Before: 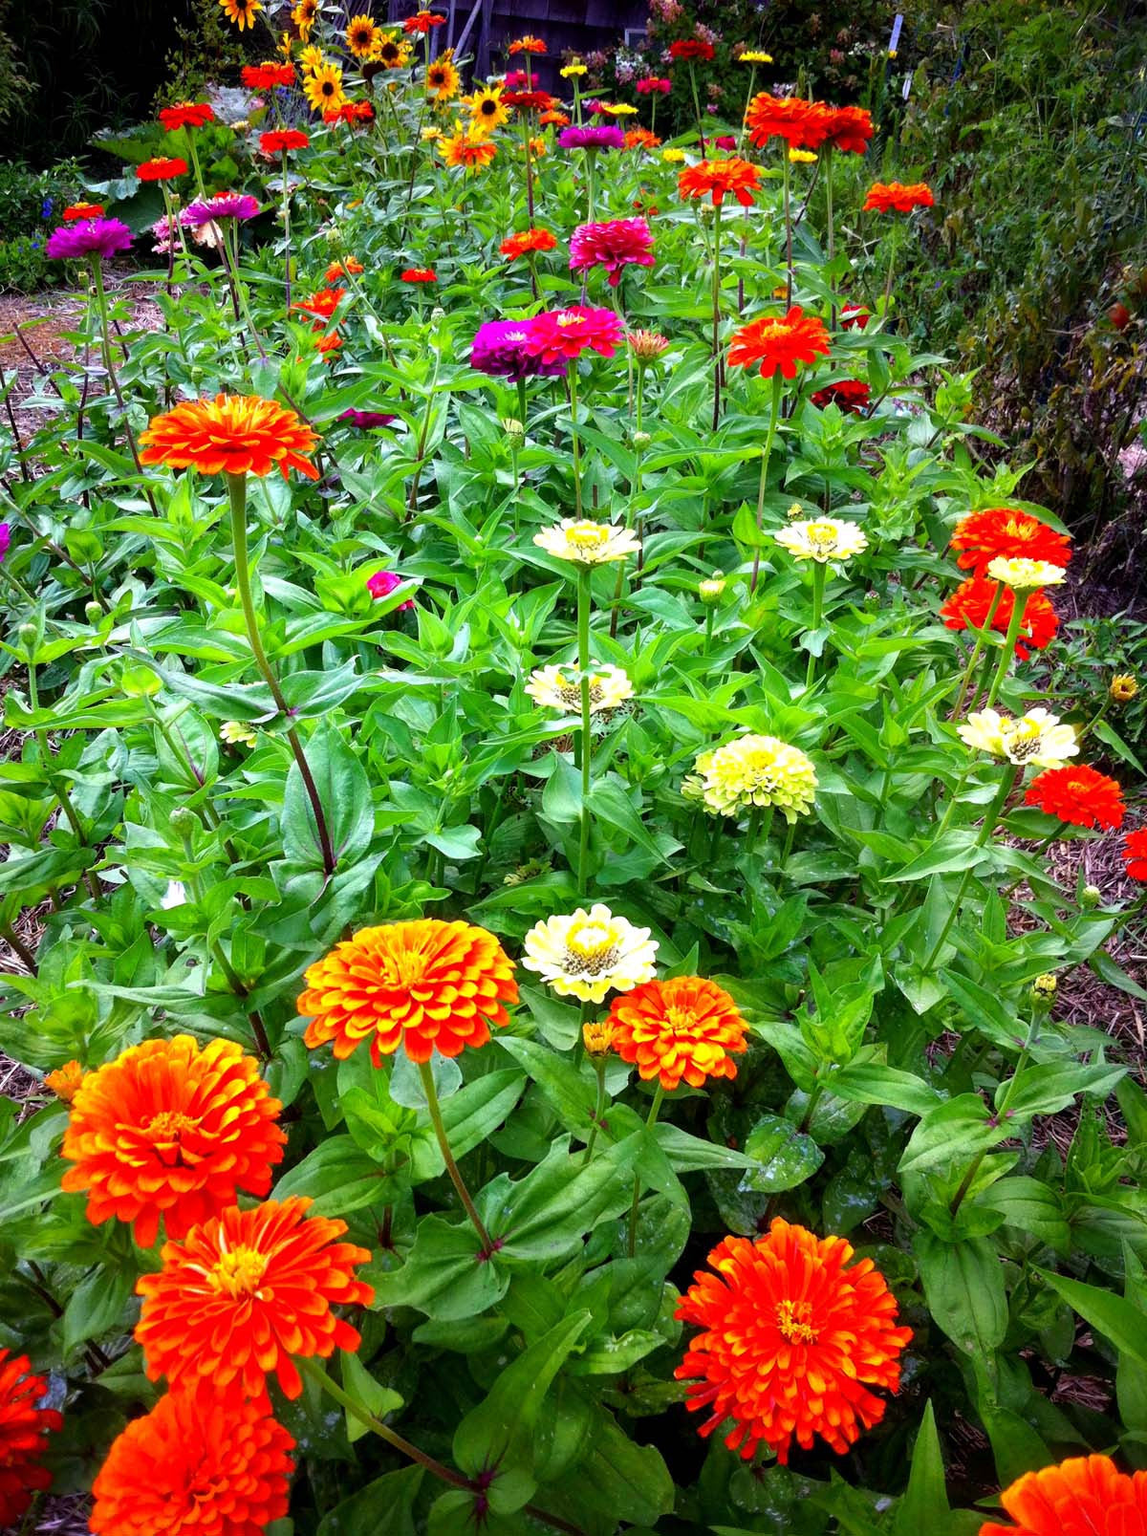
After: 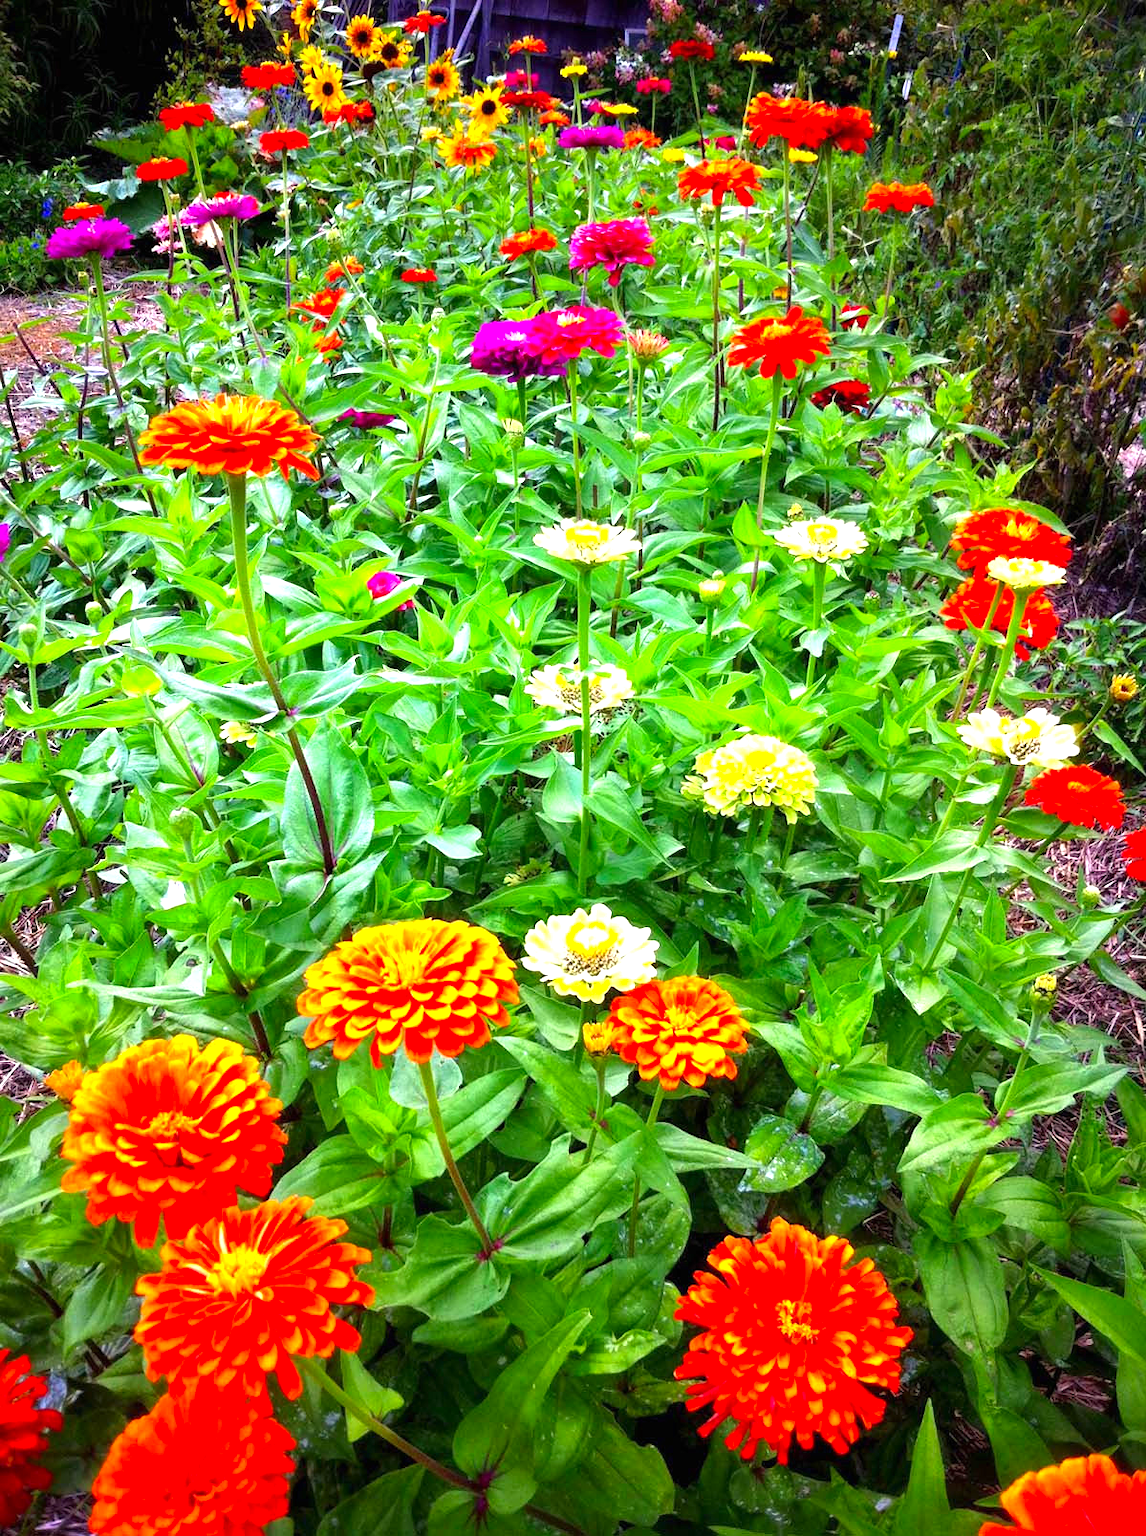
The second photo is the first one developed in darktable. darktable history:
color correction: highlights a* 0.862, highlights b* 2.88, saturation 1.1
exposure: black level correction 0, exposure 0.698 EV, compensate highlight preservation false
